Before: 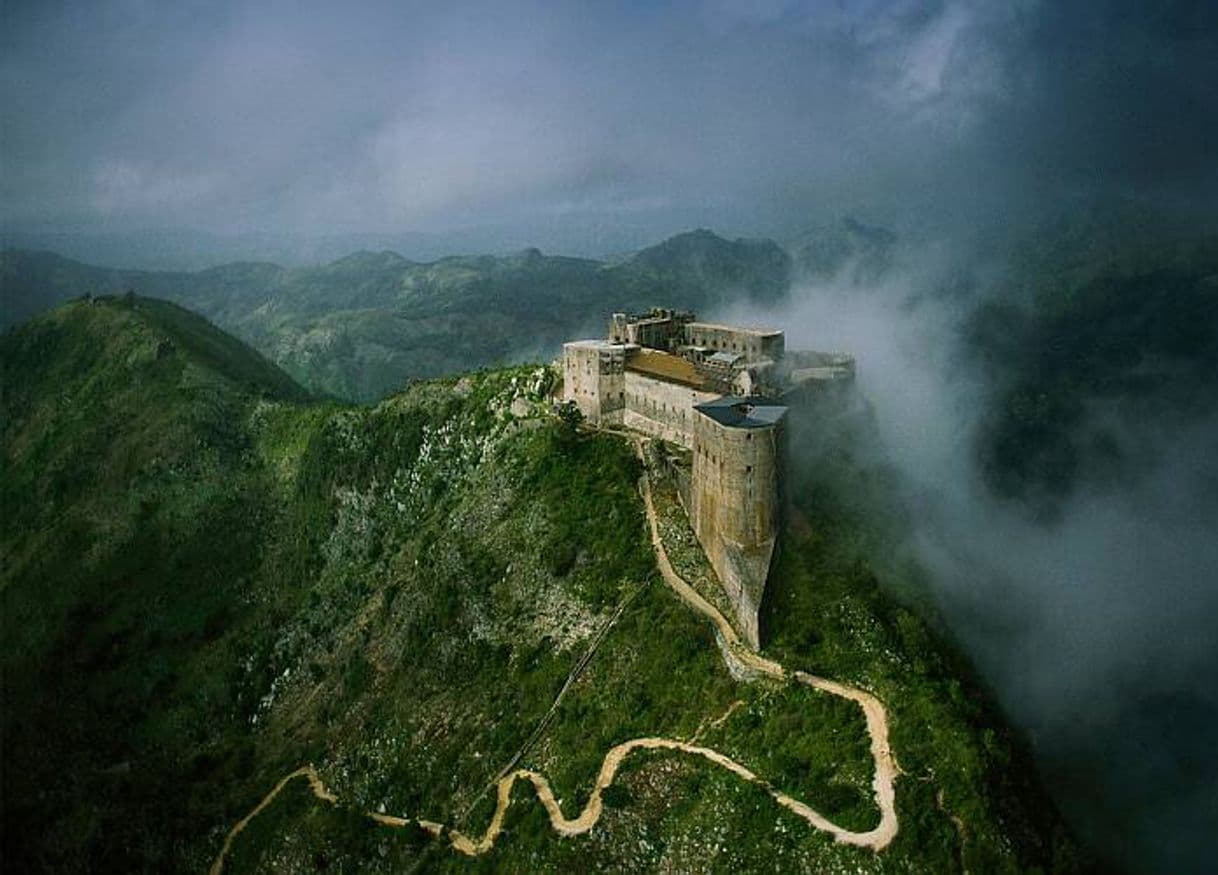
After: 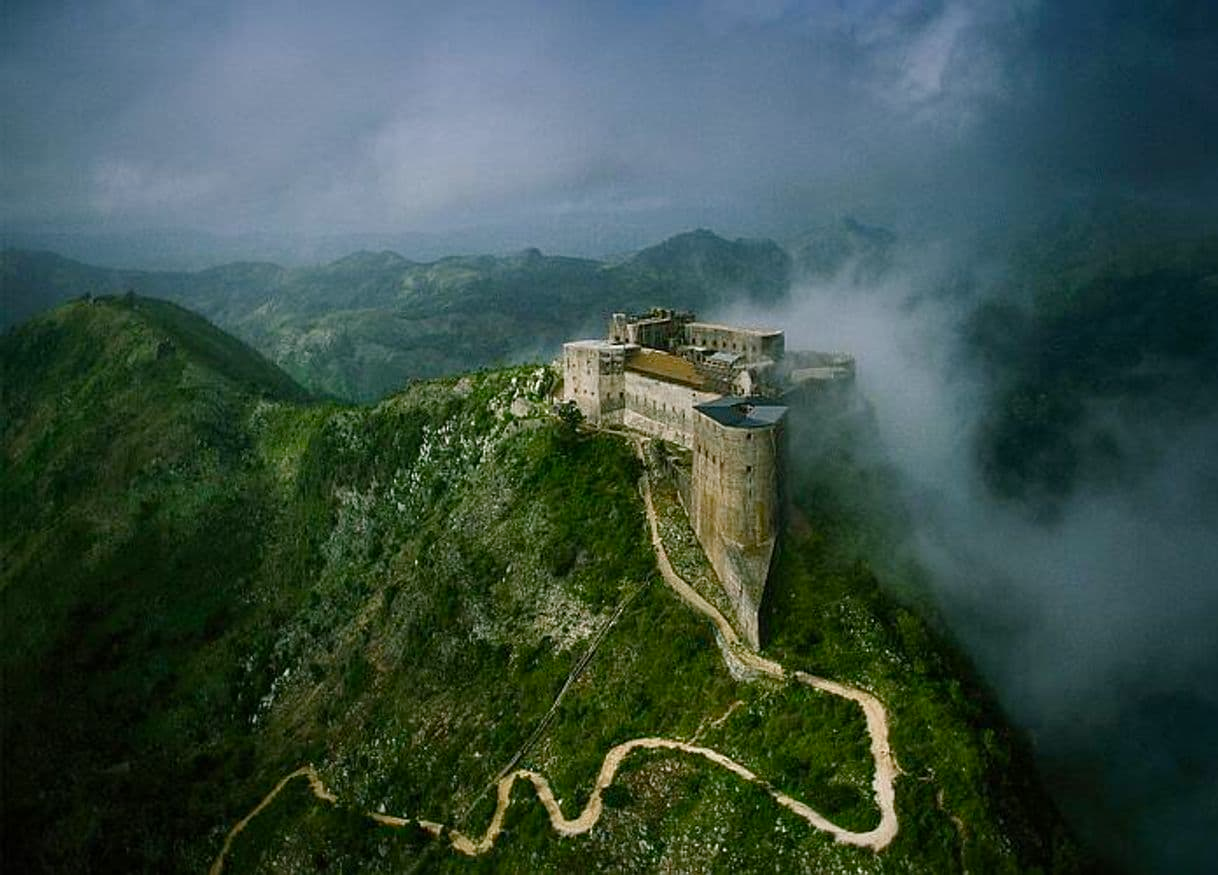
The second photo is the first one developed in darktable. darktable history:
color balance rgb: perceptual saturation grading › global saturation 0.734%, perceptual saturation grading › highlights -30.392%, perceptual saturation grading › shadows 19.237%, global vibrance 20%
